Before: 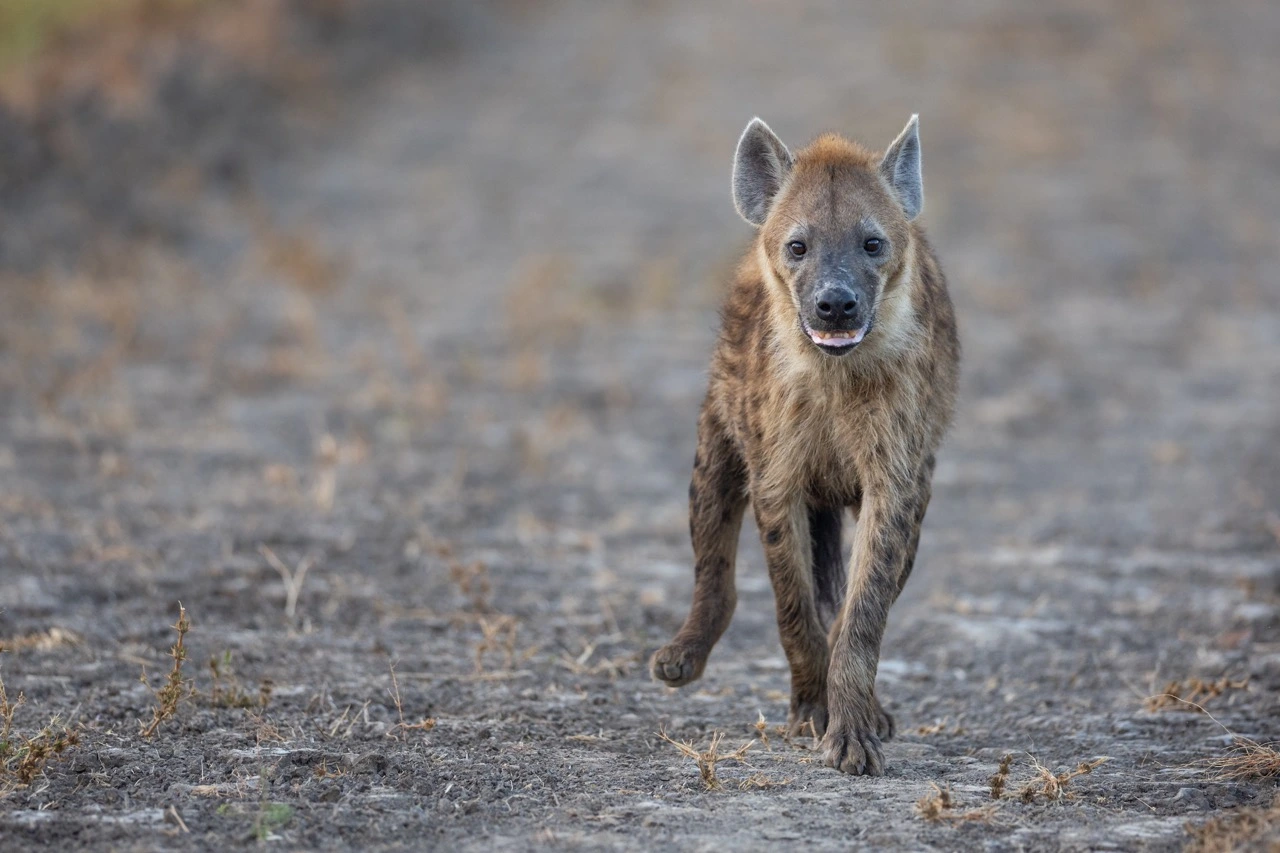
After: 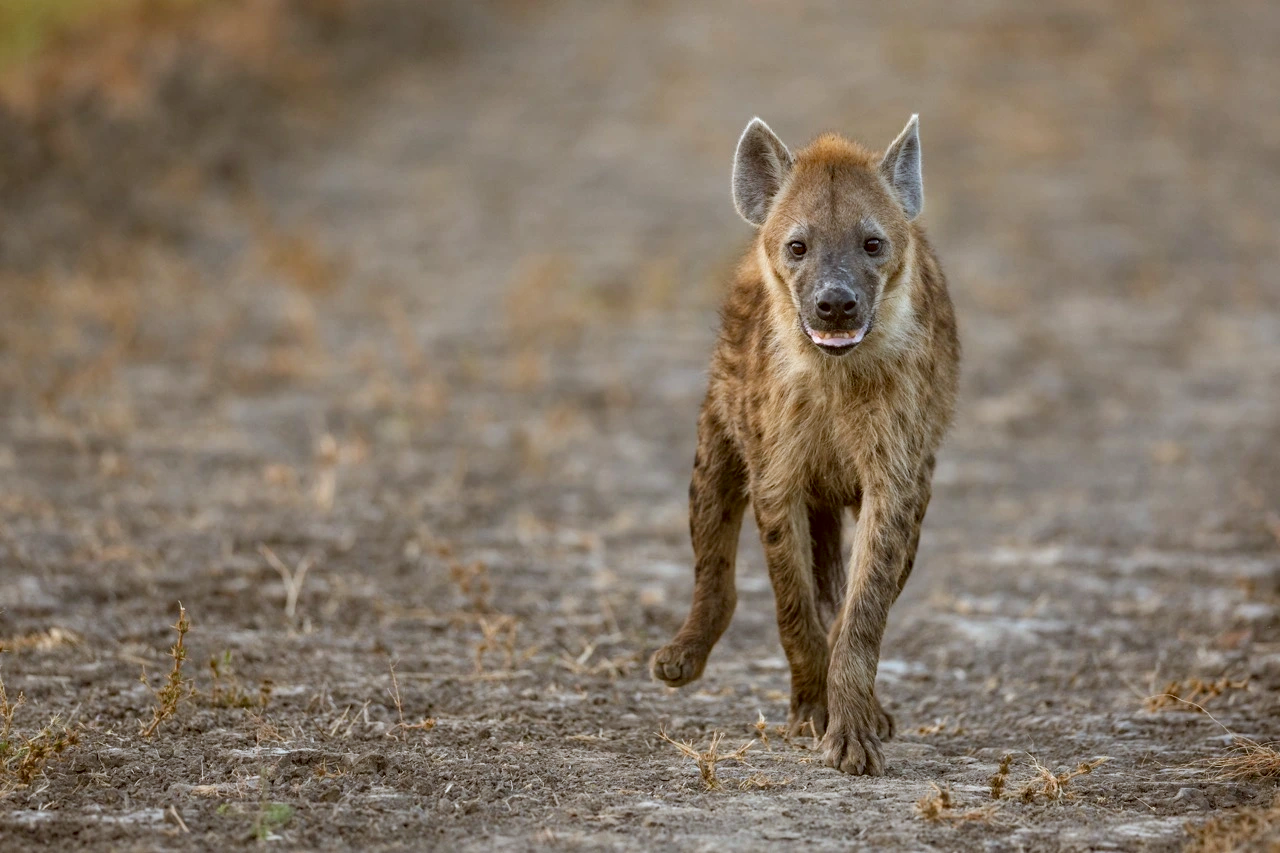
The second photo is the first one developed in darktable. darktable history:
color correction: highlights a* -0.482, highlights b* 0.161, shadows a* 4.66, shadows b* 20.72
haze removal: compatibility mode true, adaptive false
